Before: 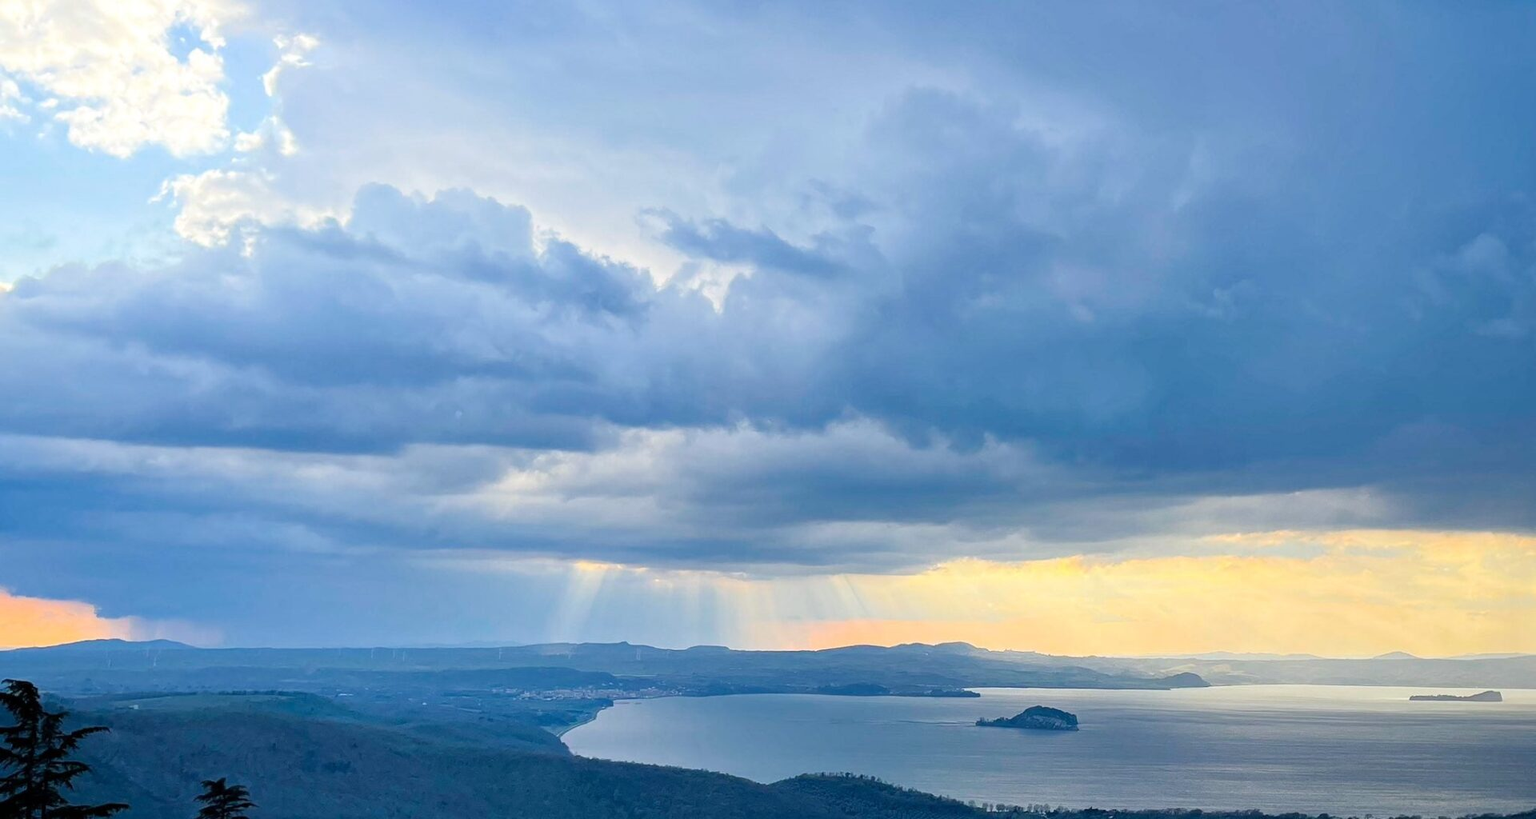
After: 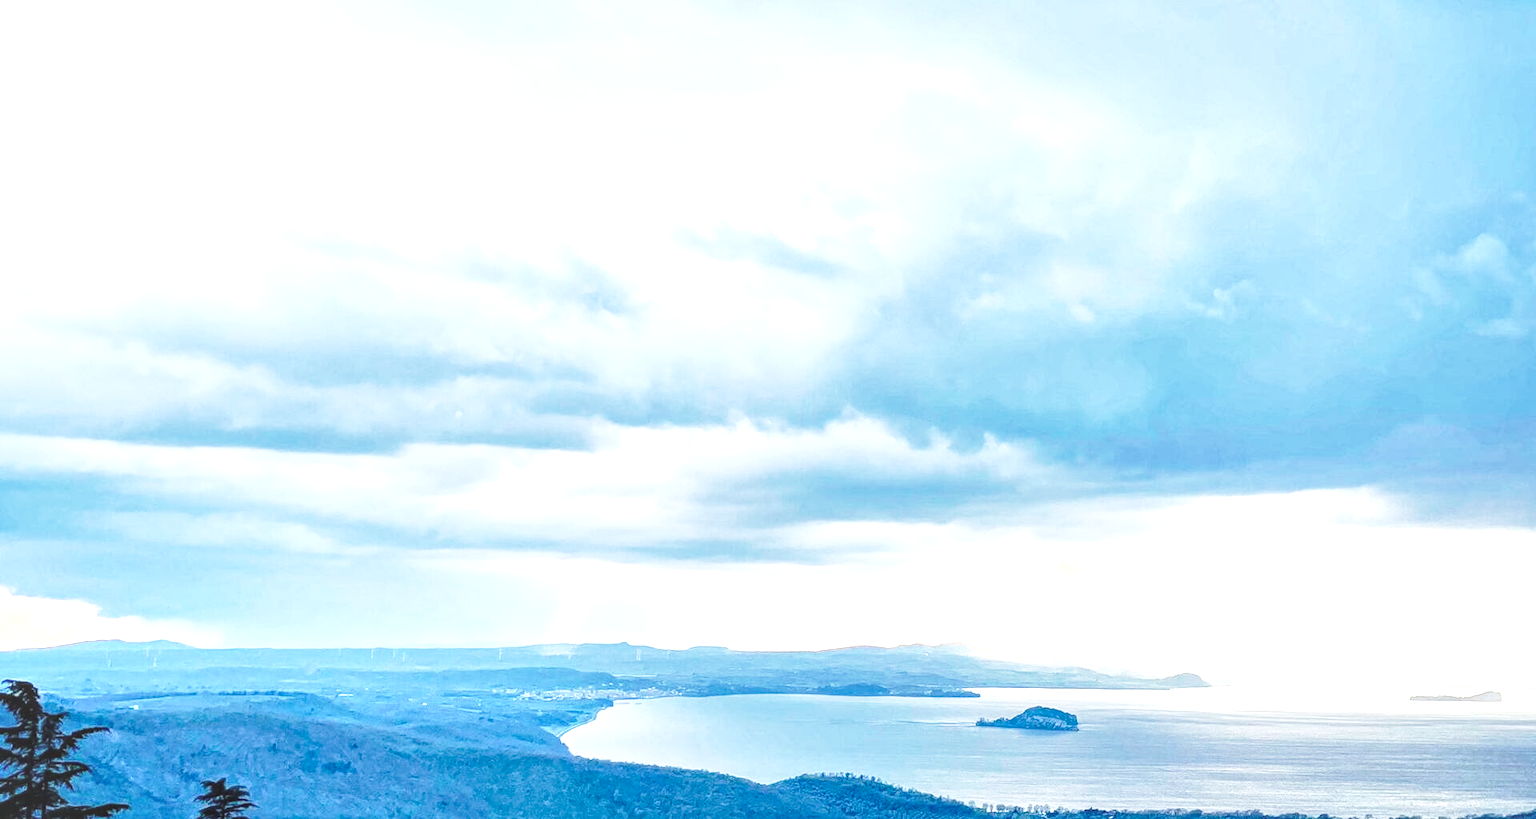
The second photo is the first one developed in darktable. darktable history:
base curve: curves: ch0 [(0, 0) (0.028, 0.03) (0.121, 0.232) (0.46, 0.748) (0.859, 0.968) (1, 1)], preserve colors none
exposure: black level correction 0, exposure 1.1 EV, compensate exposure bias true, compensate highlight preservation false
local contrast: highlights 74%, shadows 55%, detail 176%, midtone range 0.207
